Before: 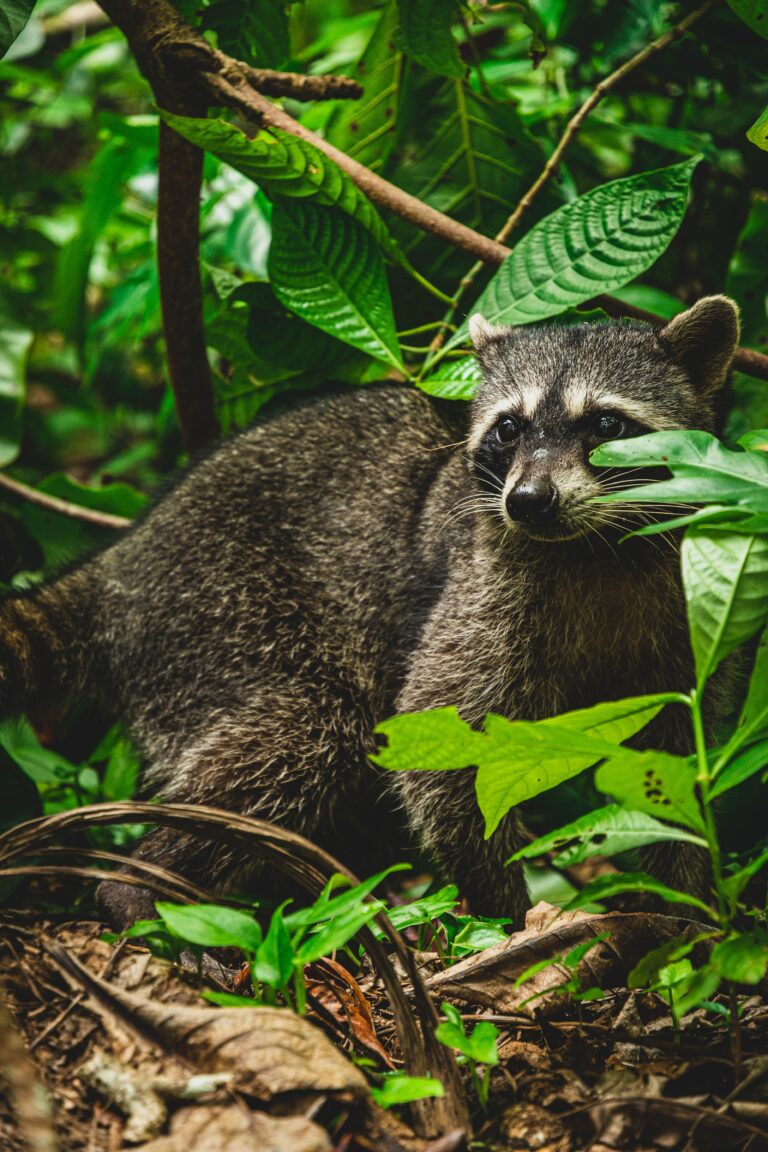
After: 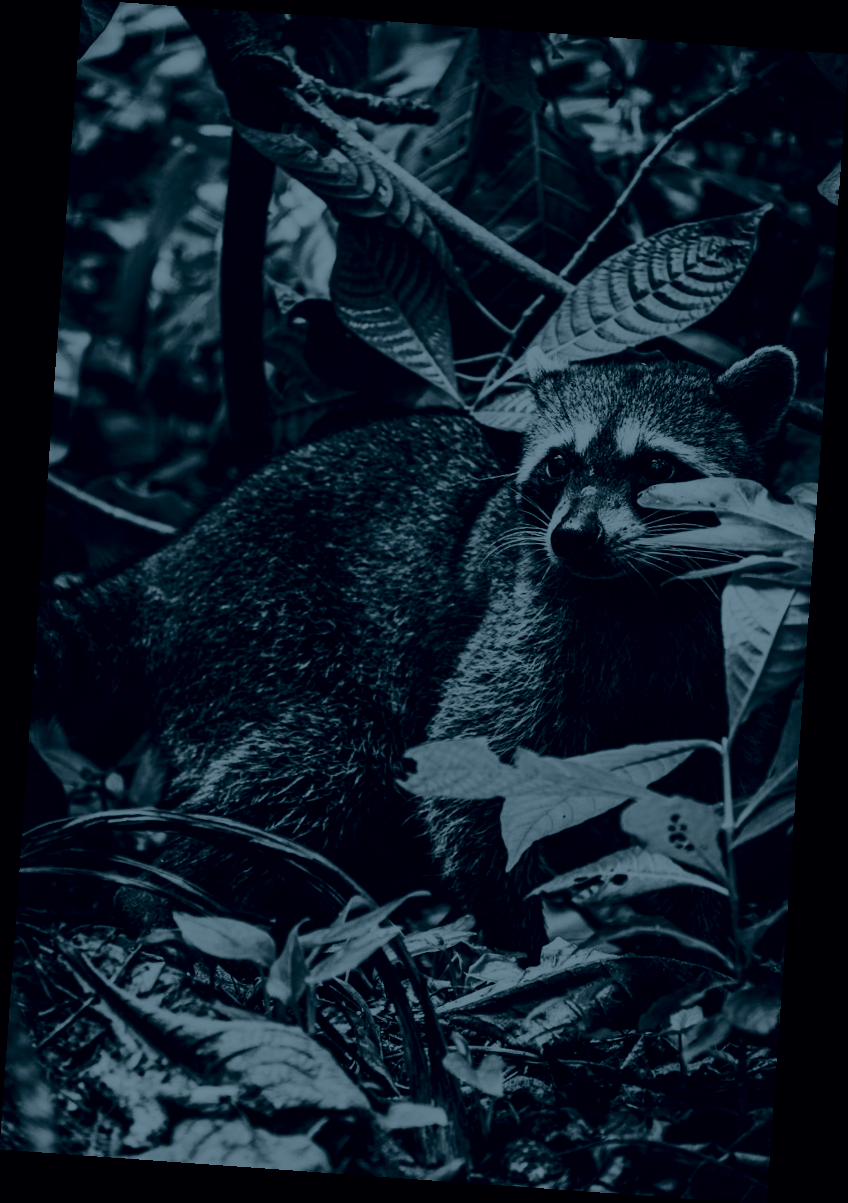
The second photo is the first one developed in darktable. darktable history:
contrast brightness saturation: contrast 0.4, brightness 0.05, saturation 0.25
rotate and perspective: rotation 4.1°, automatic cropping off
colorize: hue 194.4°, saturation 29%, source mix 61.75%, lightness 3.98%, version 1
color balance rgb: linear chroma grading › shadows -8%, linear chroma grading › global chroma 10%, perceptual saturation grading › global saturation 2%, perceptual saturation grading › highlights -2%, perceptual saturation grading › mid-tones 4%, perceptual saturation grading › shadows 8%, perceptual brilliance grading › global brilliance 2%, perceptual brilliance grading › highlights -4%, global vibrance 16%, saturation formula JzAzBz (2021)
velvia: on, module defaults
